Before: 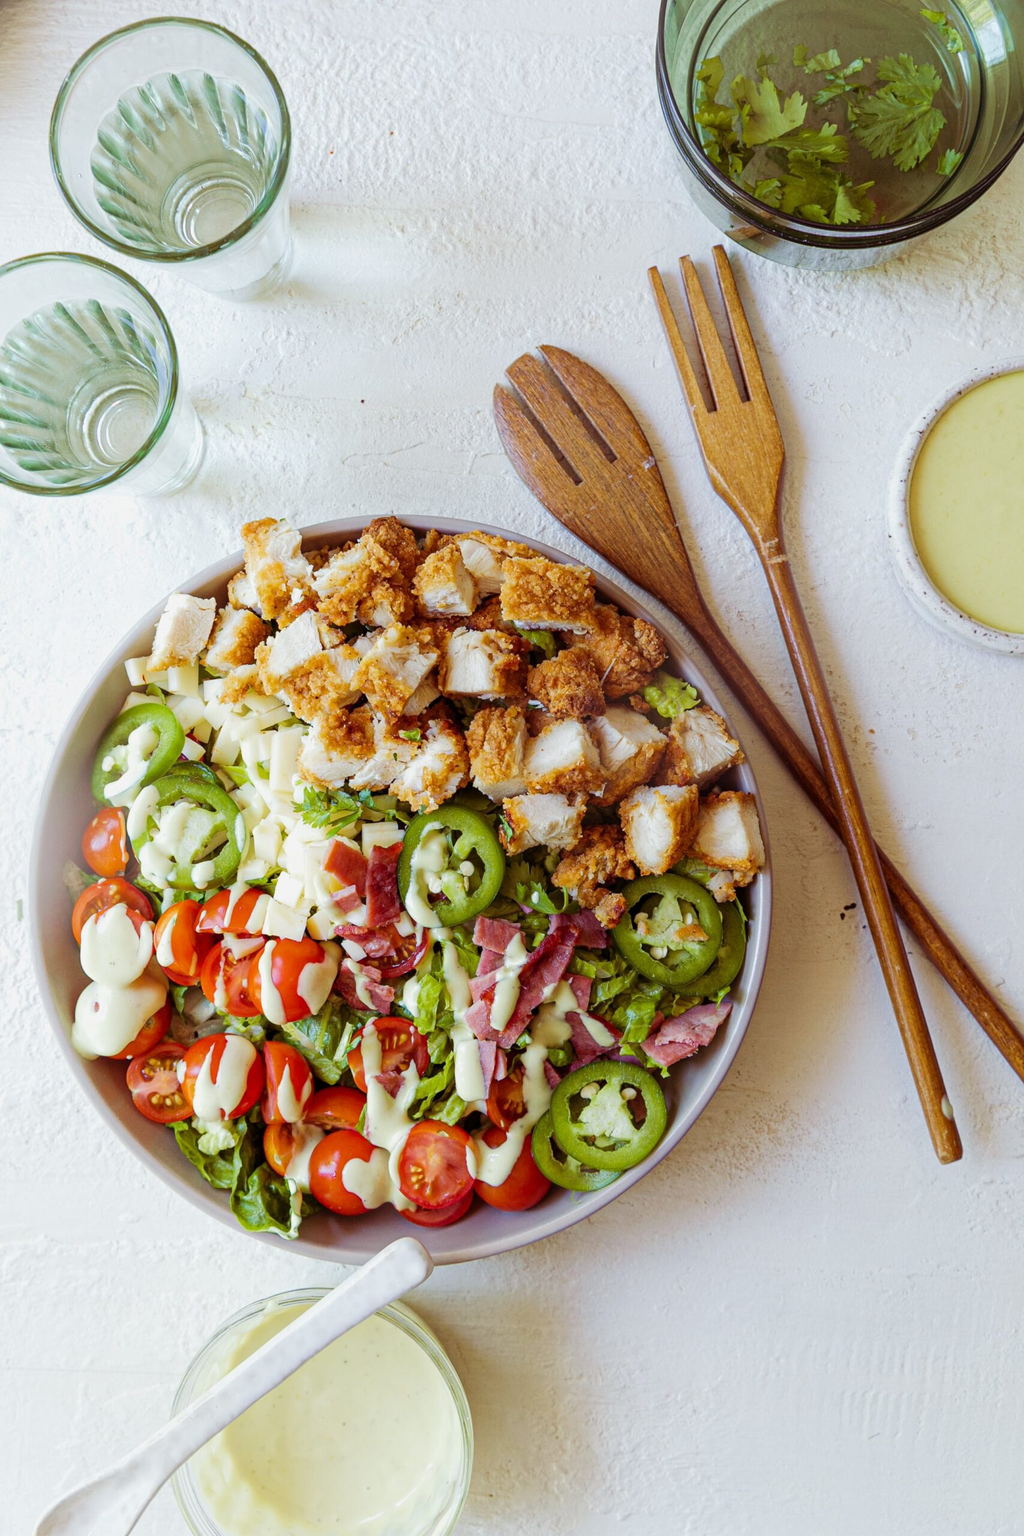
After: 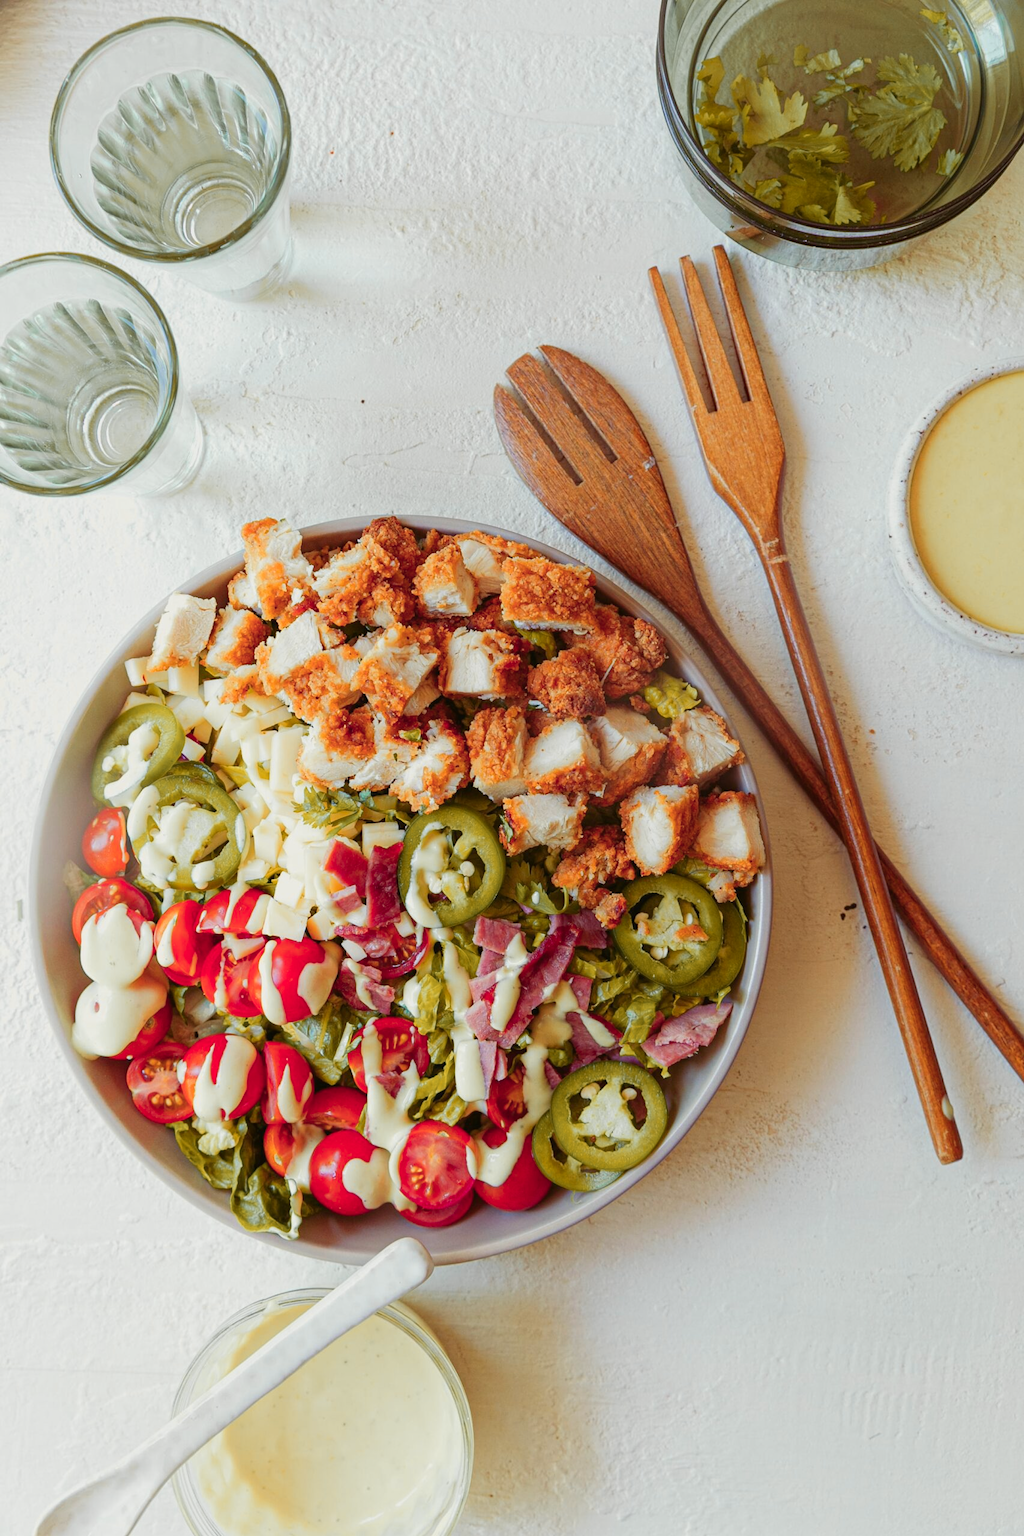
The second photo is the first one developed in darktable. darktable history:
color zones: curves: ch1 [(0.263, 0.53) (0.376, 0.287) (0.487, 0.512) (0.748, 0.547) (1, 0.513)]; ch2 [(0.262, 0.45) (0.751, 0.477)], mix 31.98%
color balance: mode lift, gamma, gain (sRGB), lift [1.04, 1, 1, 0.97], gamma [1.01, 1, 1, 0.97], gain [0.96, 1, 1, 0.97]
